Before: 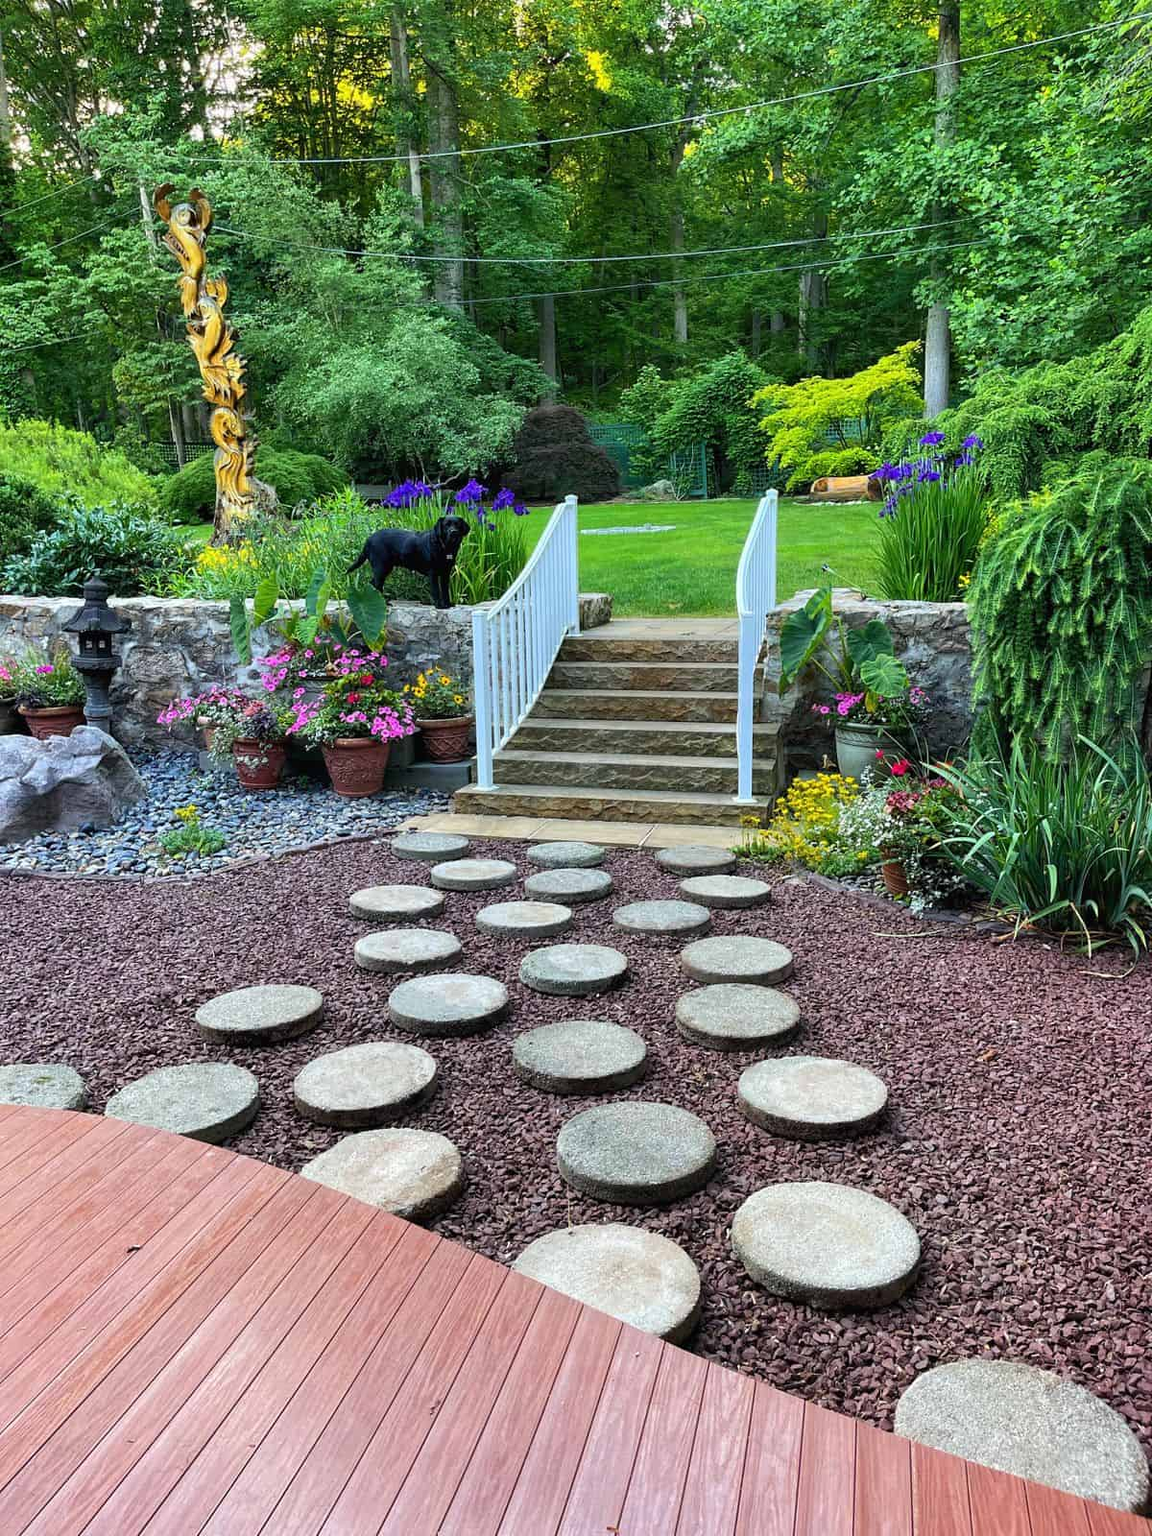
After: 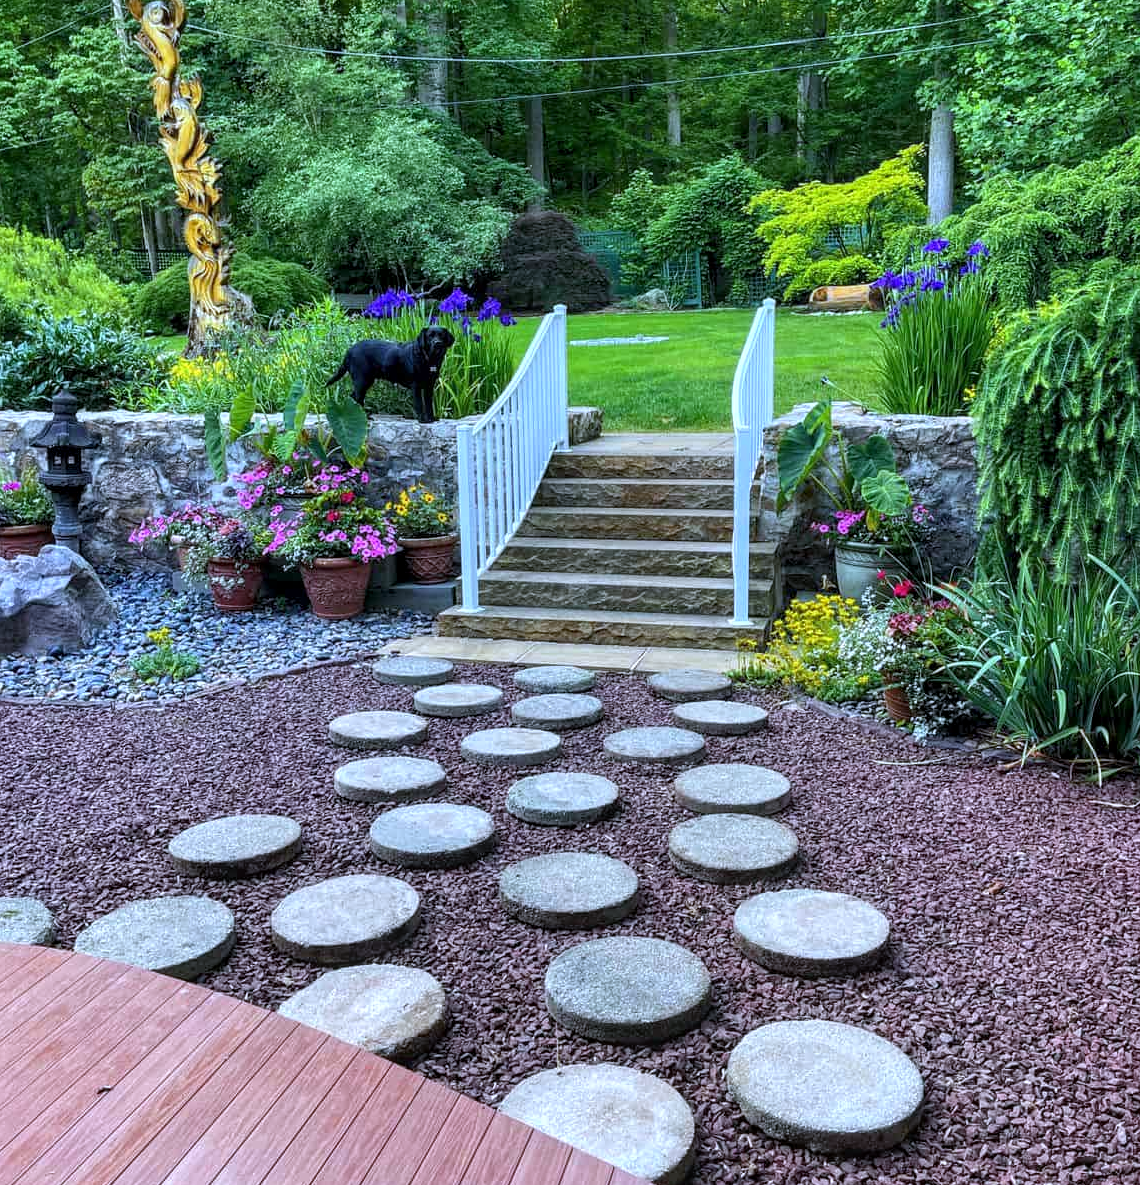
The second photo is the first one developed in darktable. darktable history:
crop and rotate: left 2.991%, top 13.302%, right 1.981%, bottom 12.636%
local contrast: on, module defaults
white balance: red 0.948, green 1.02, blue 1.176
